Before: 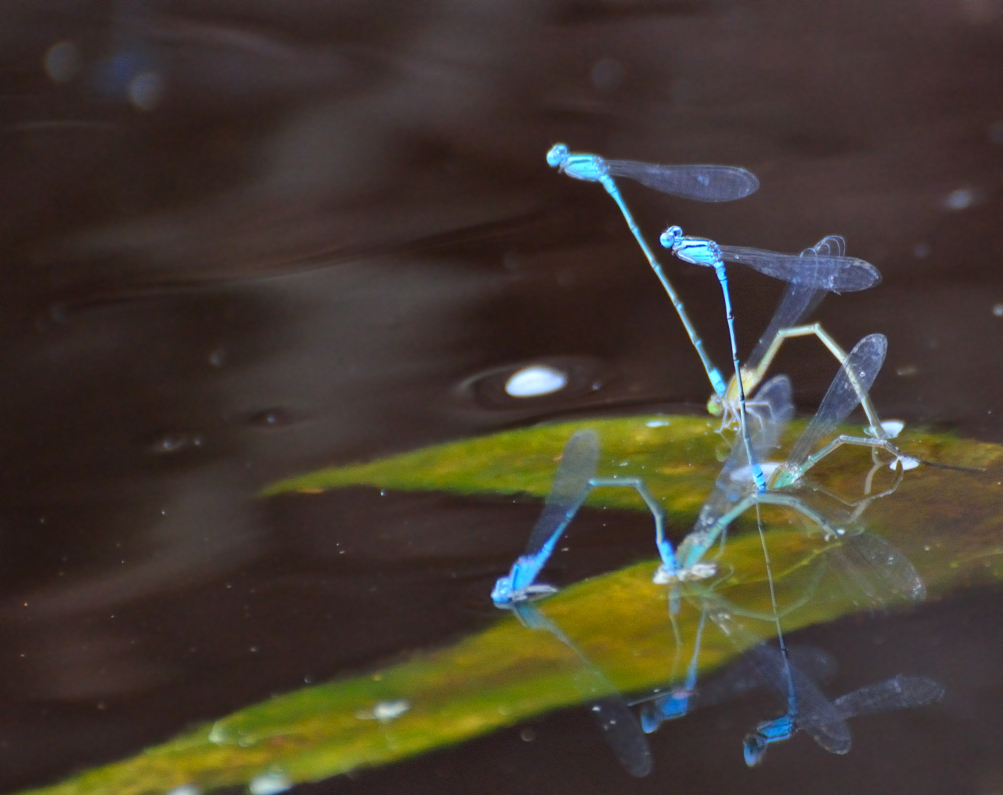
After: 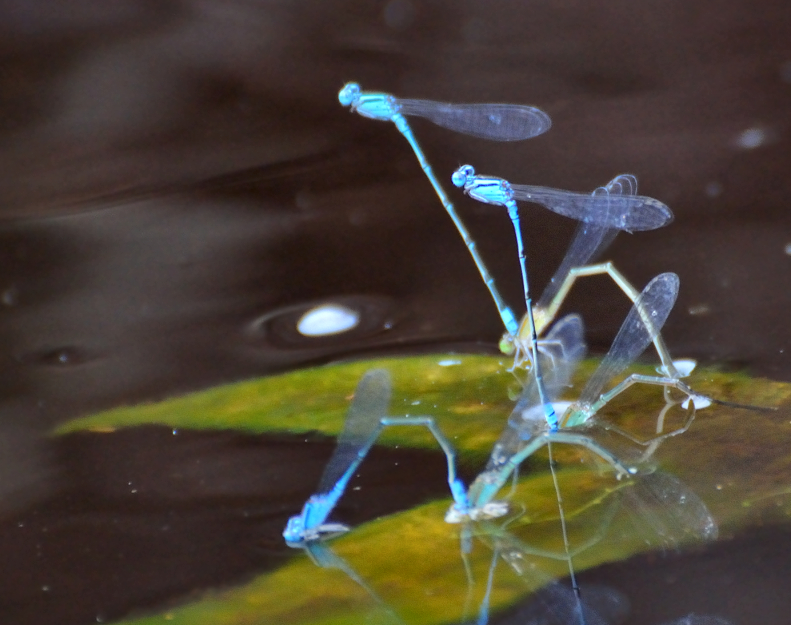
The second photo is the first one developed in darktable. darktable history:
crop and rotate: left 20.74%, top 7.912%, right 0.375%, bottom 13.378%
local contrast: mode bilateral grid, contrast 20, coarseness 50, detail 130%, midtone range 0.2
